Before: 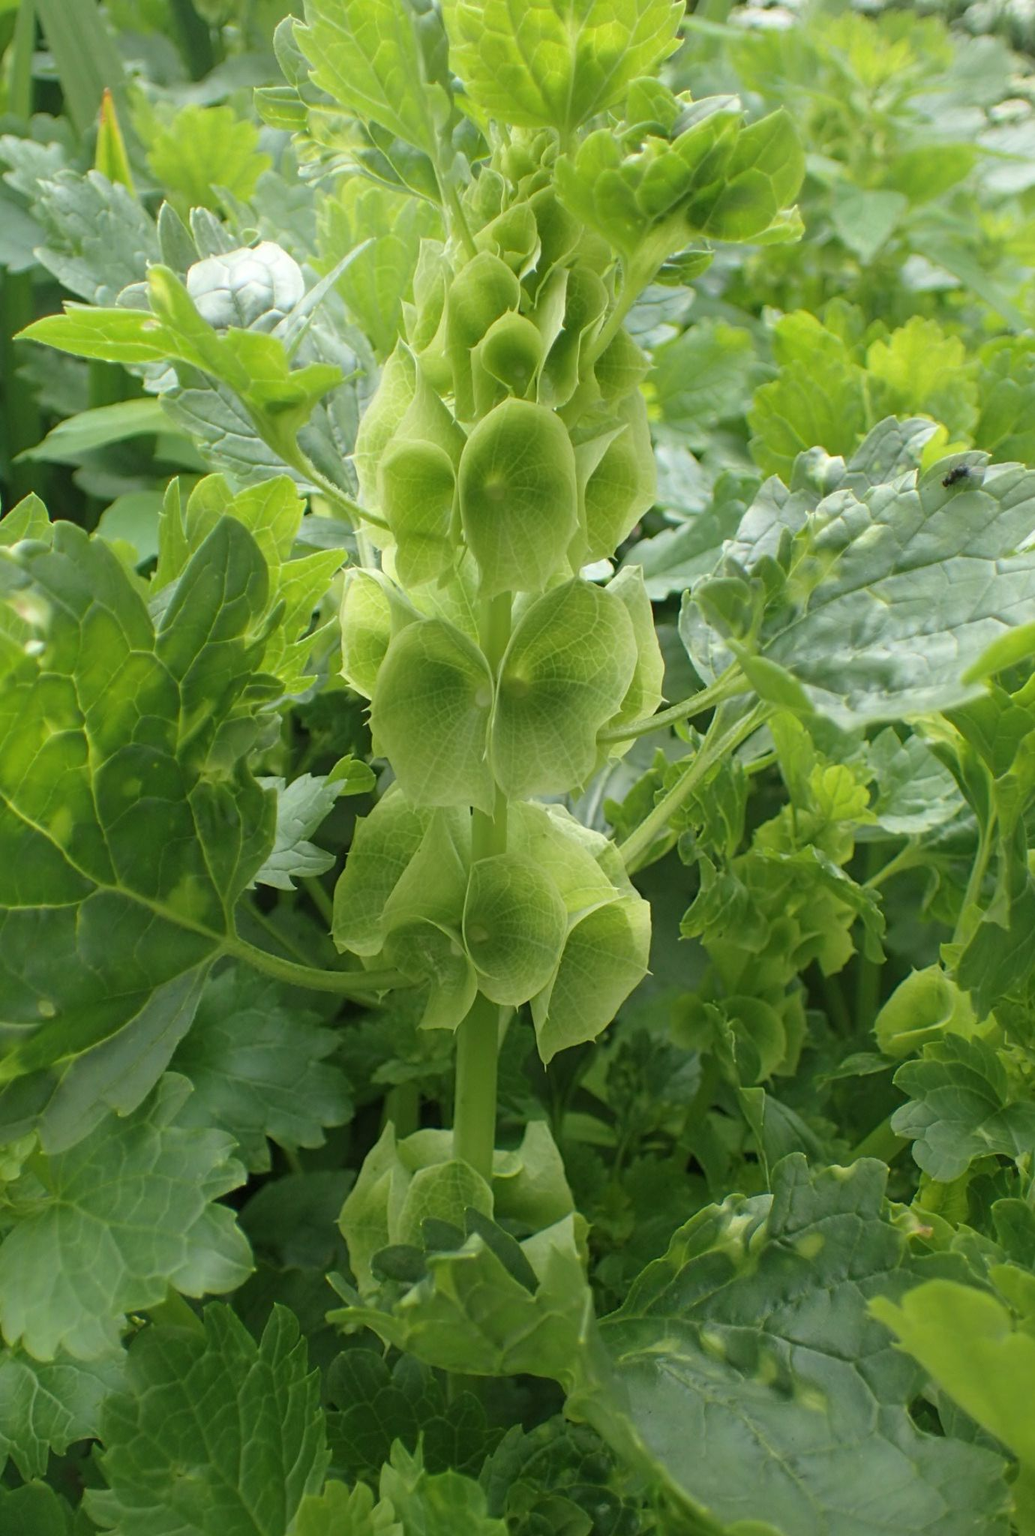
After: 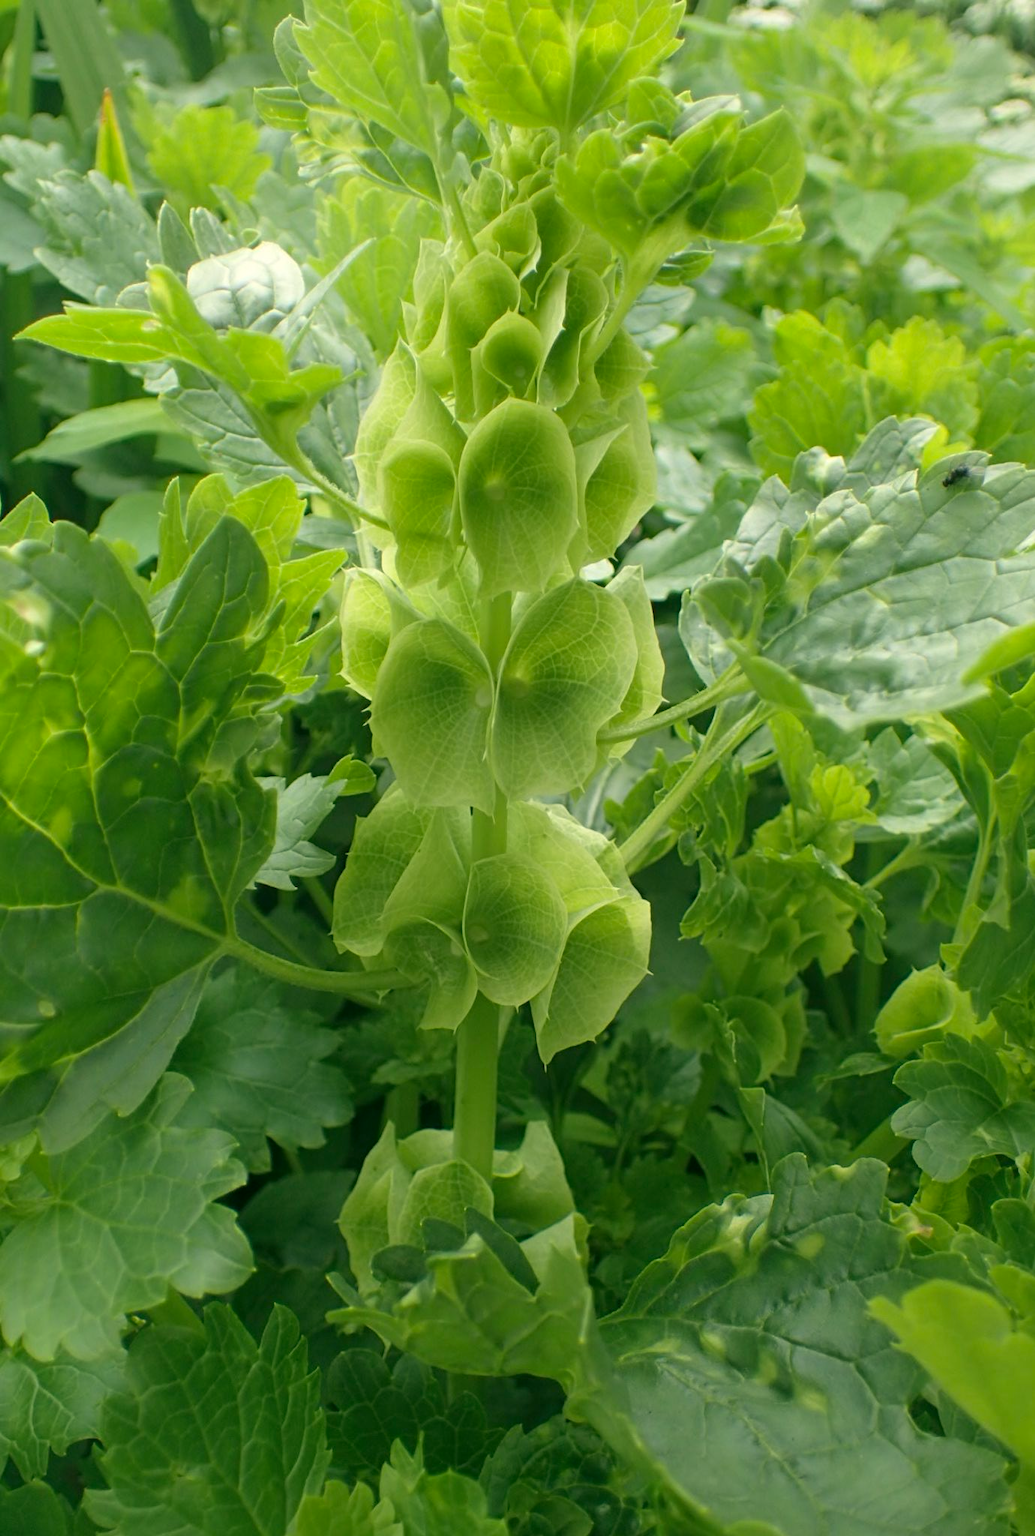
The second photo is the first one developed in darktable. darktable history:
color correction: highlights a* -0.554, highlights b* 9.47, shadows a* -8.89, shadows b* 1.16
